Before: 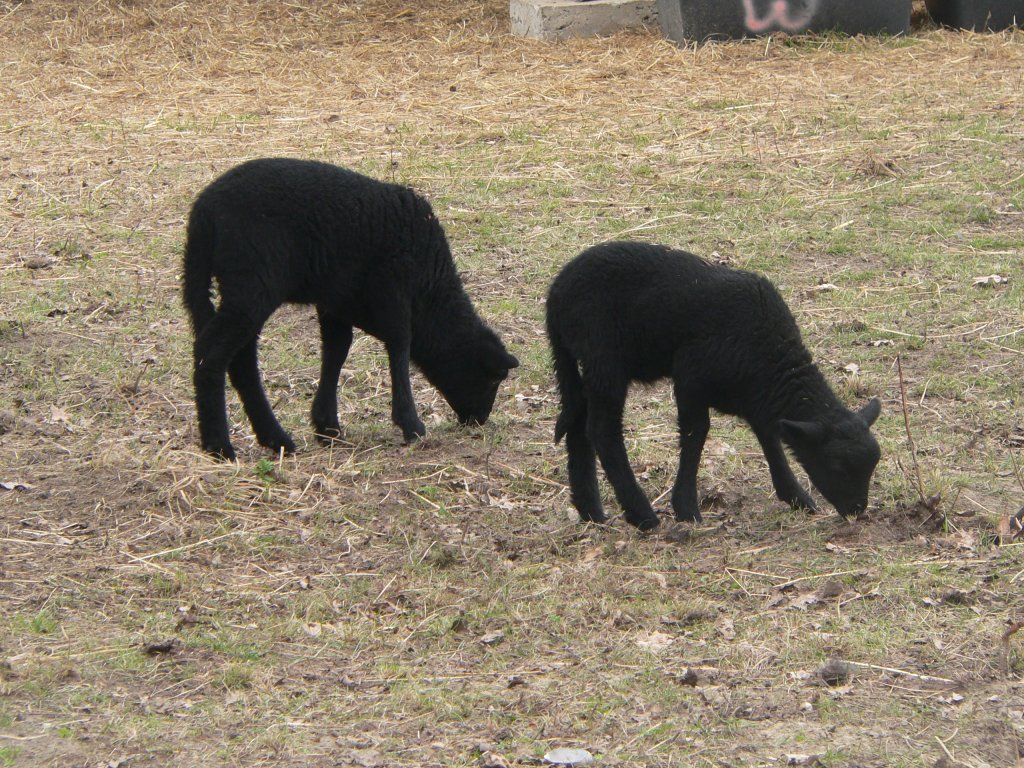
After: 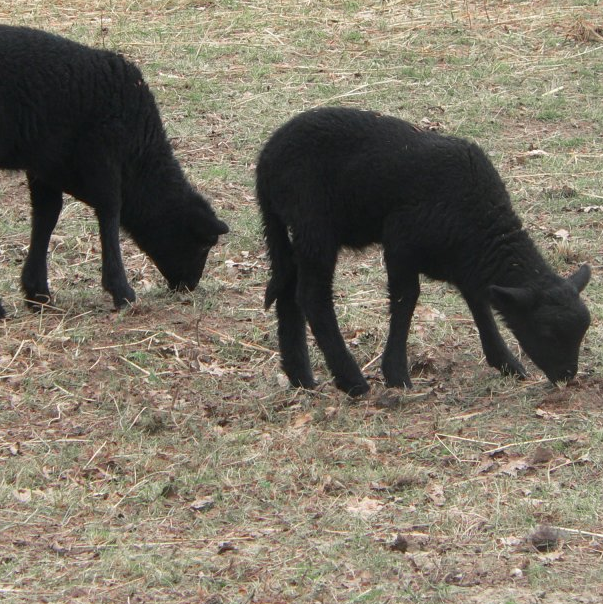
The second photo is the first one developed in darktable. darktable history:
crop and rotate: left 28.359%, top 17.568%, right 12.745%, bottom 3.668%
color zones: curves: ch0 [(0, 0.466) (0.128, 0.466) (0.25, 0.5) (0.375, 0.456) (0.5, 0.5) (0.625, 0.5) (0.737, 0.652) (0.875, 0.5)]; ch1 [(0, 0.603) (0.125, 0.618) (0.261, 0.348) (0.372, 0.353) (0.497, 0.363) (0.611, 0.45) (0.731, 0.427) (0.875, 0.518) (0.998, 0.652)]; ch2 [(0, 0.559) (0.125, 0.451) (0.253, 0.564) (0.37, 0.578) (0.5, 0.466) (0.625, 0.471) (0.731, 0.471) (0.88, 0.485)]
